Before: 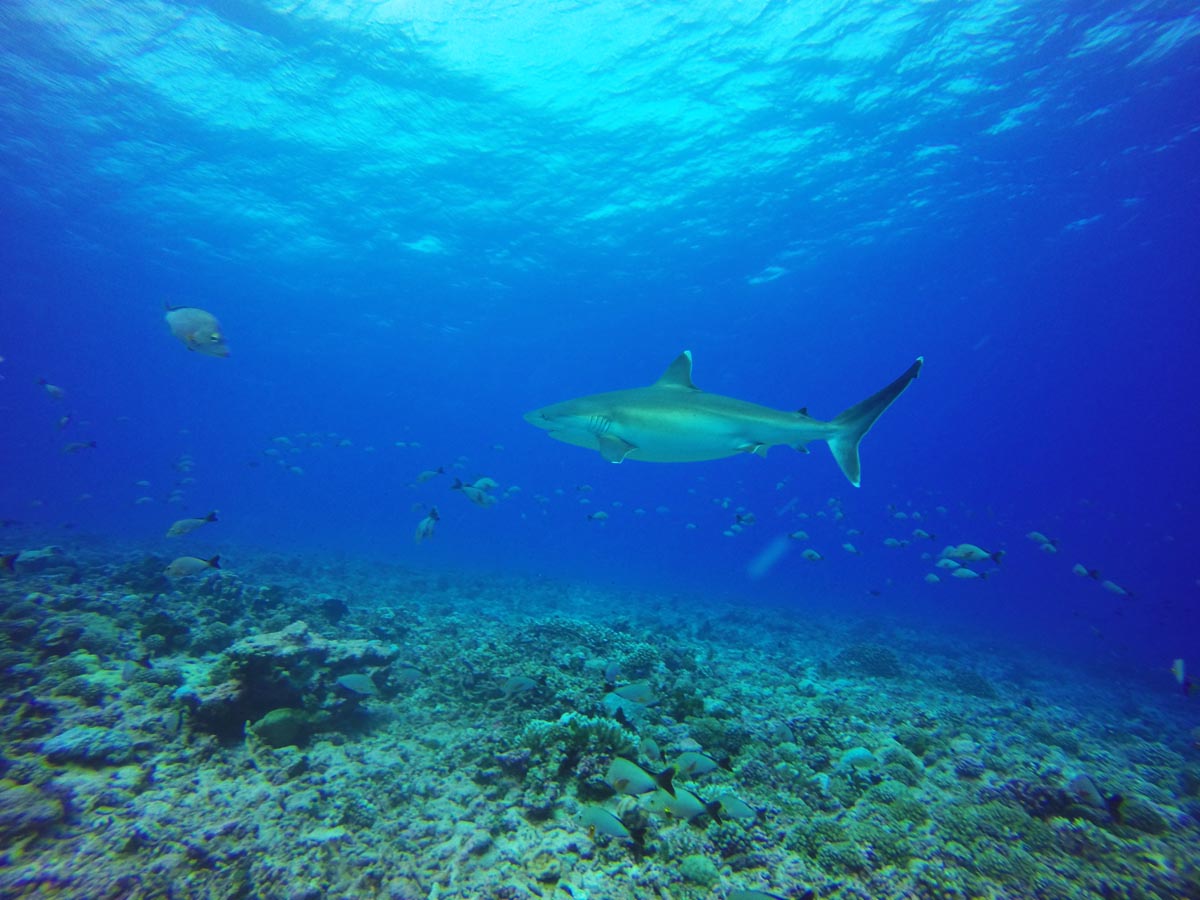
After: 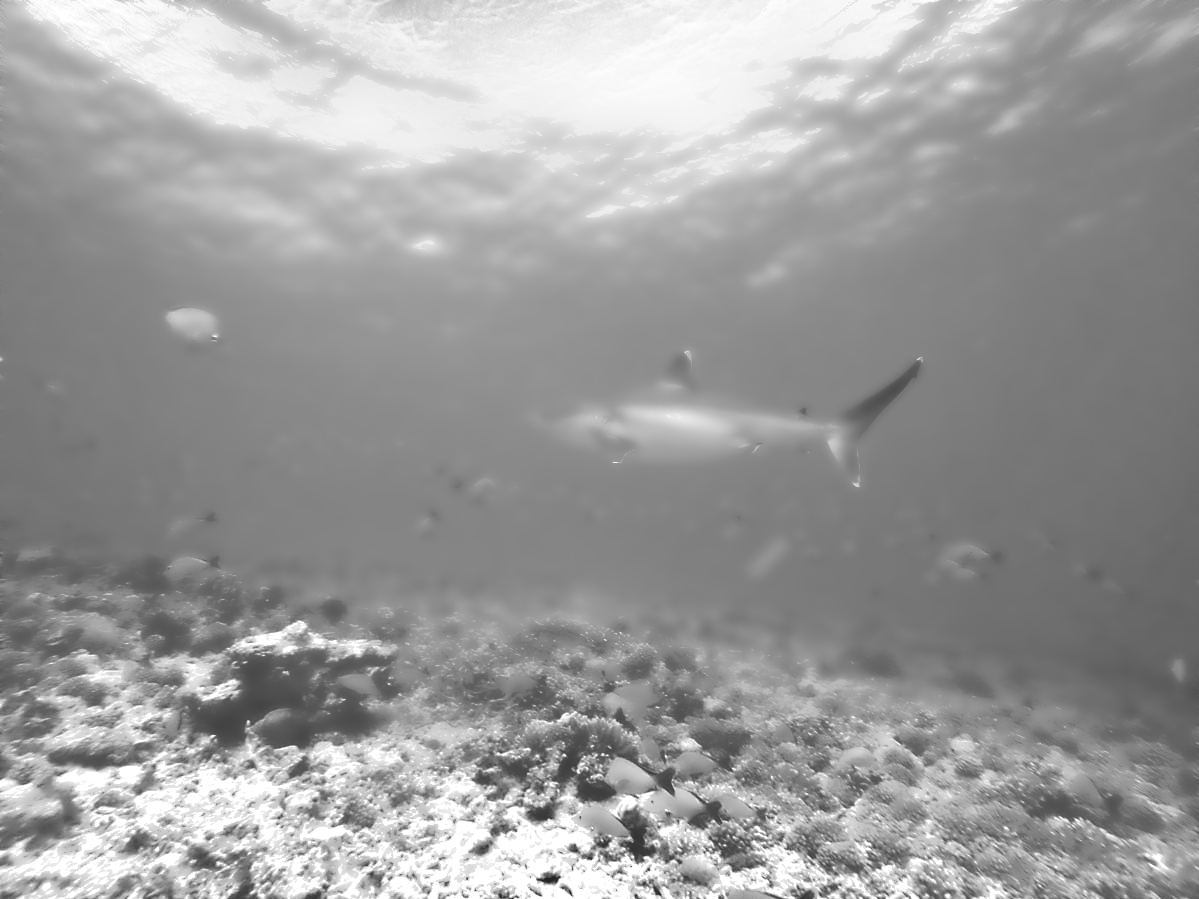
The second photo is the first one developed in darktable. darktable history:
white balance: red 4.26, blue 1.802
color correction: highlights a* 9.03, highlights b* 8.71, shadows a* 40, shadows b* 40, saturation 0.8
lowpass: radius 4, soften with bilateral filter, unbound 0
shadows and highlights: soften with gaussian
tone equalizer: on, module defaults
monochrome: on, module defaults
exposure: black level correction 0, exposure 0.7 EV, compensate exposure bias true, compensate highlight preservation false
